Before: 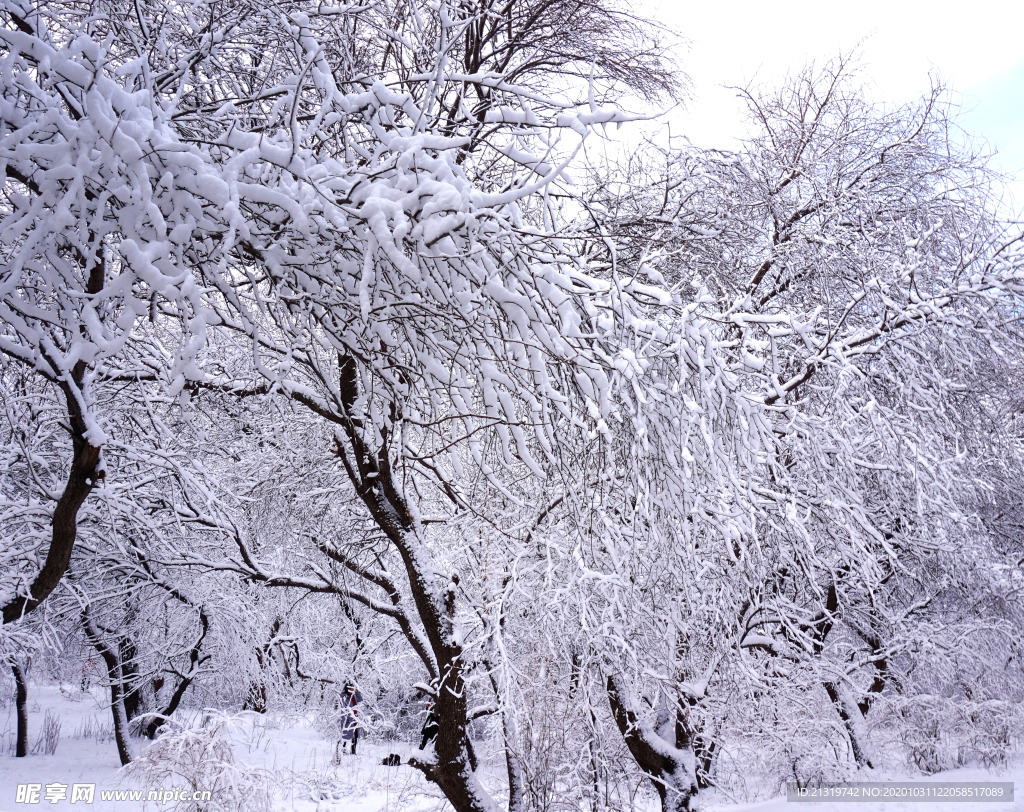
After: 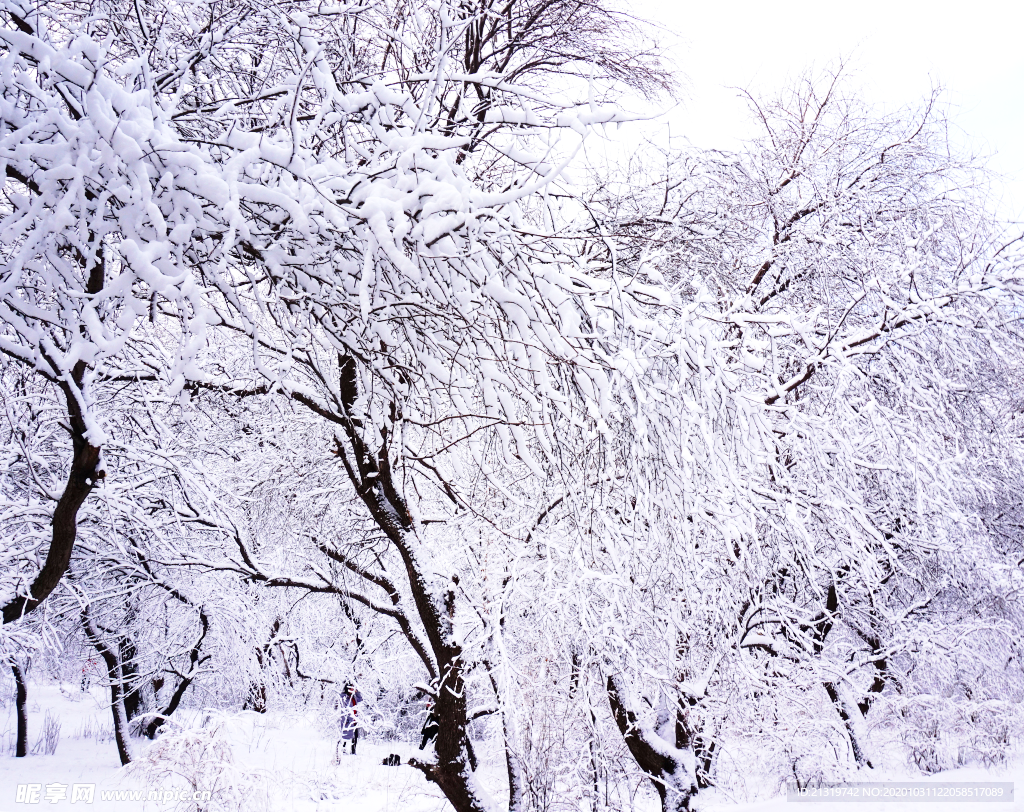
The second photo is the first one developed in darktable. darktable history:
color balance rgb: power › hue 60.17°, perceptual saturation grading › global saturation 0.59%, global vibrance 20%
base curve: curves: ch0 [(0, 0) (0.028, 0.03) (0.121, 0.232) (0.46, 0.748) (0.859, 0.968) (1, 1)], preserve colors none
